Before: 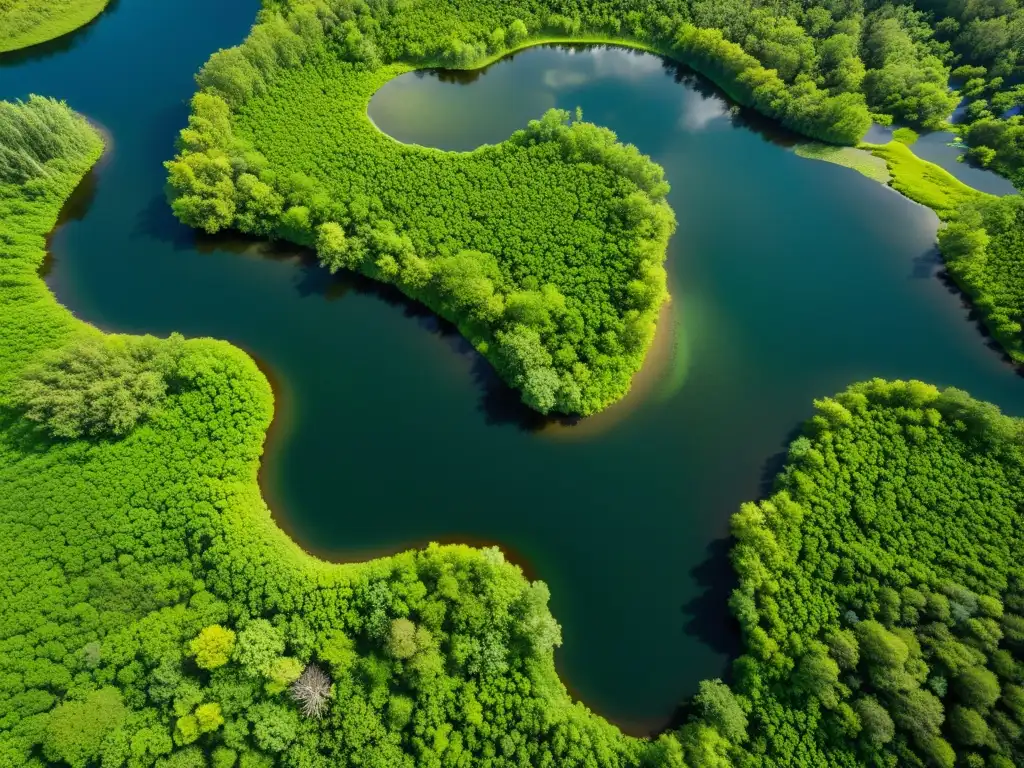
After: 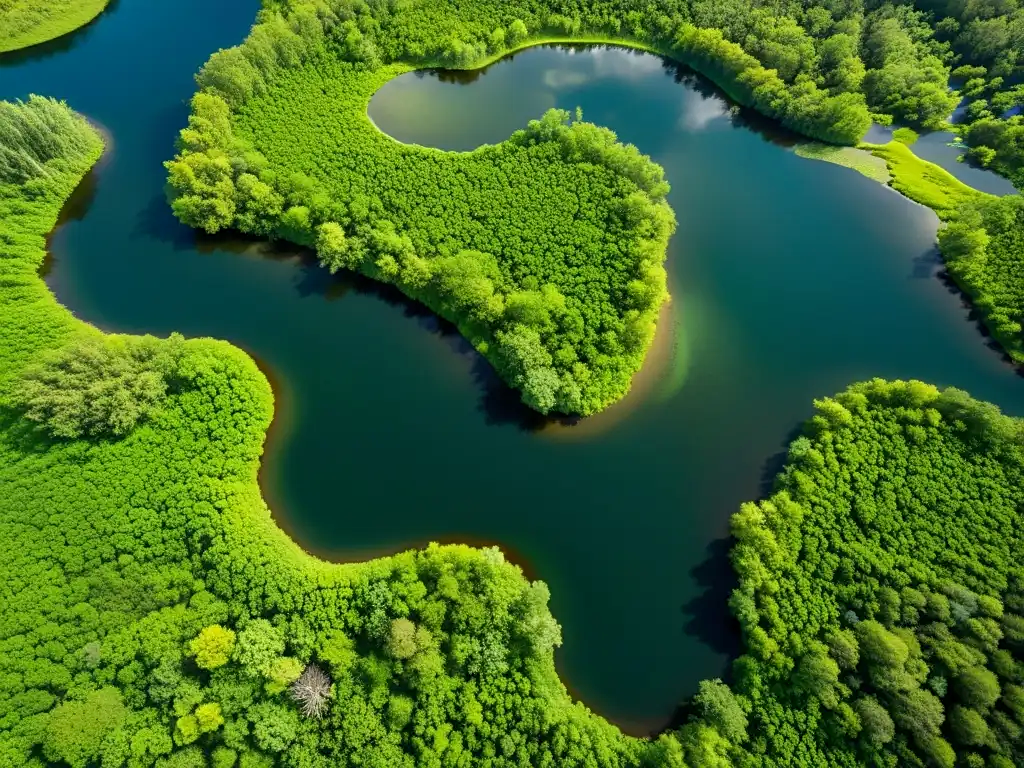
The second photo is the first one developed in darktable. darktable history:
sharpen: amount 0.202
exposure: black level correction 0.001, exposure 0.145 EV, compensate exposure bias true, compensate highlight preservation false
